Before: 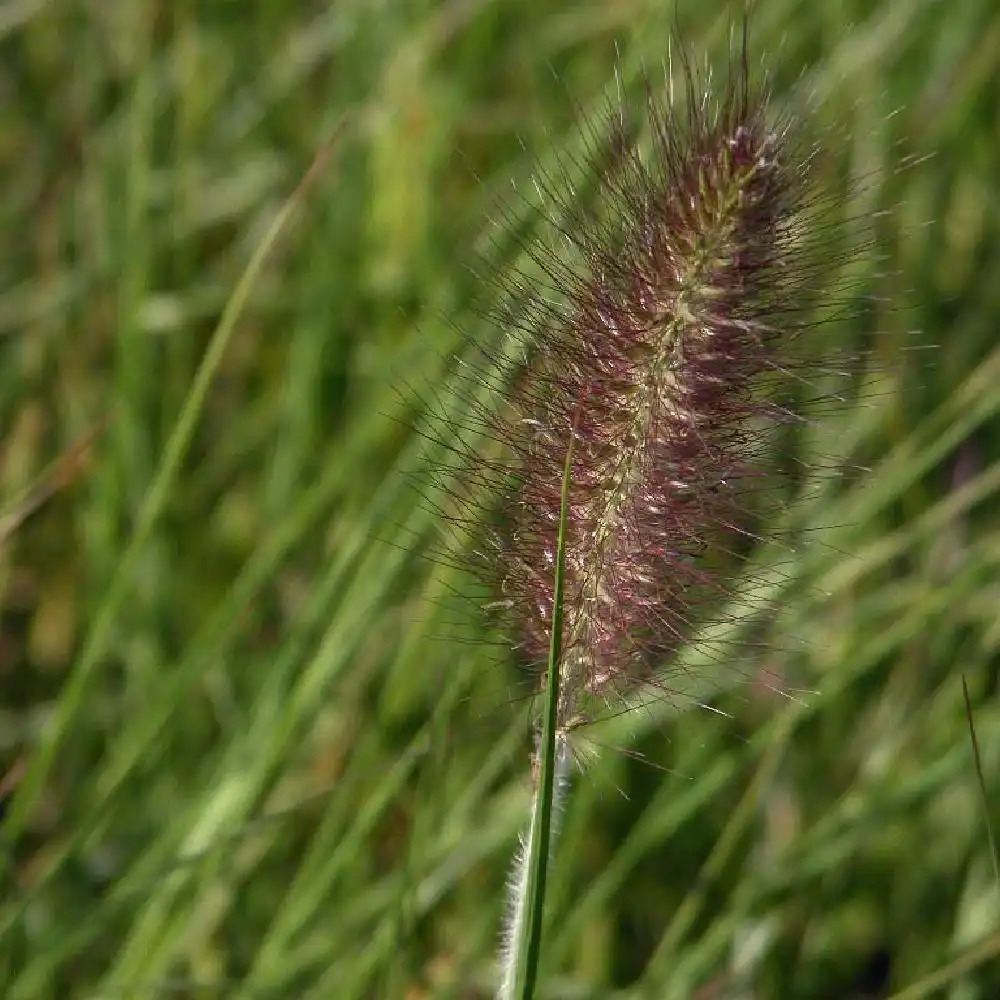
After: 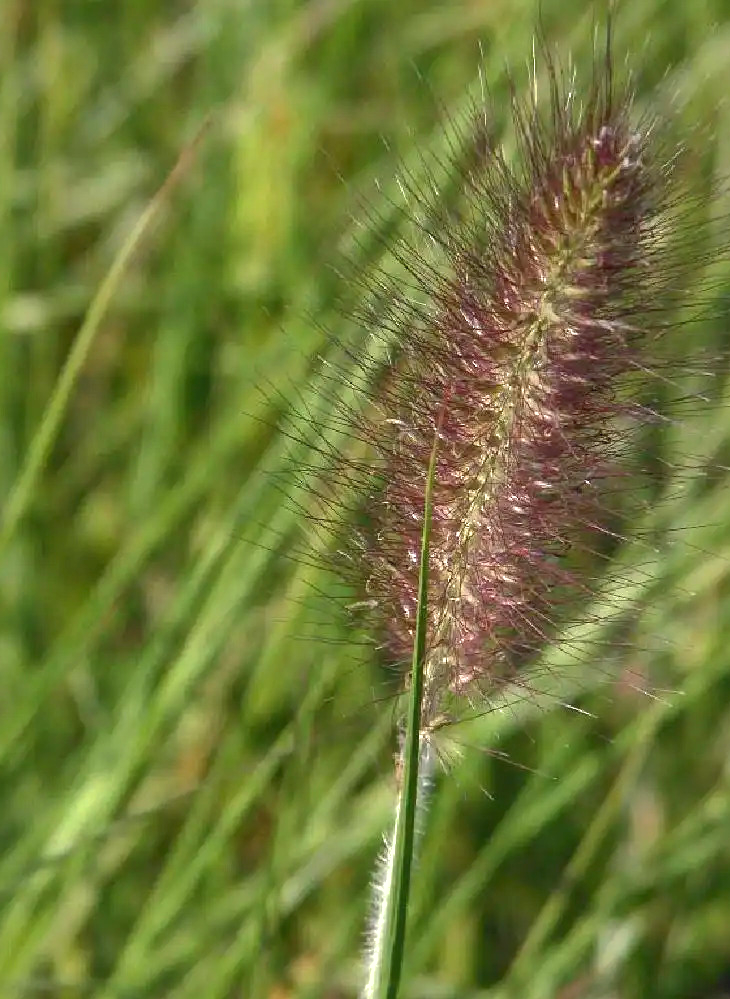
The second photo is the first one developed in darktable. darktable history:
exposure: exposure 0.61 EV, compensate exposure bias true, compensate highlight preservation false
shadows and highlights: on, module defaults
crop: left 13.682%, right 13.26%
